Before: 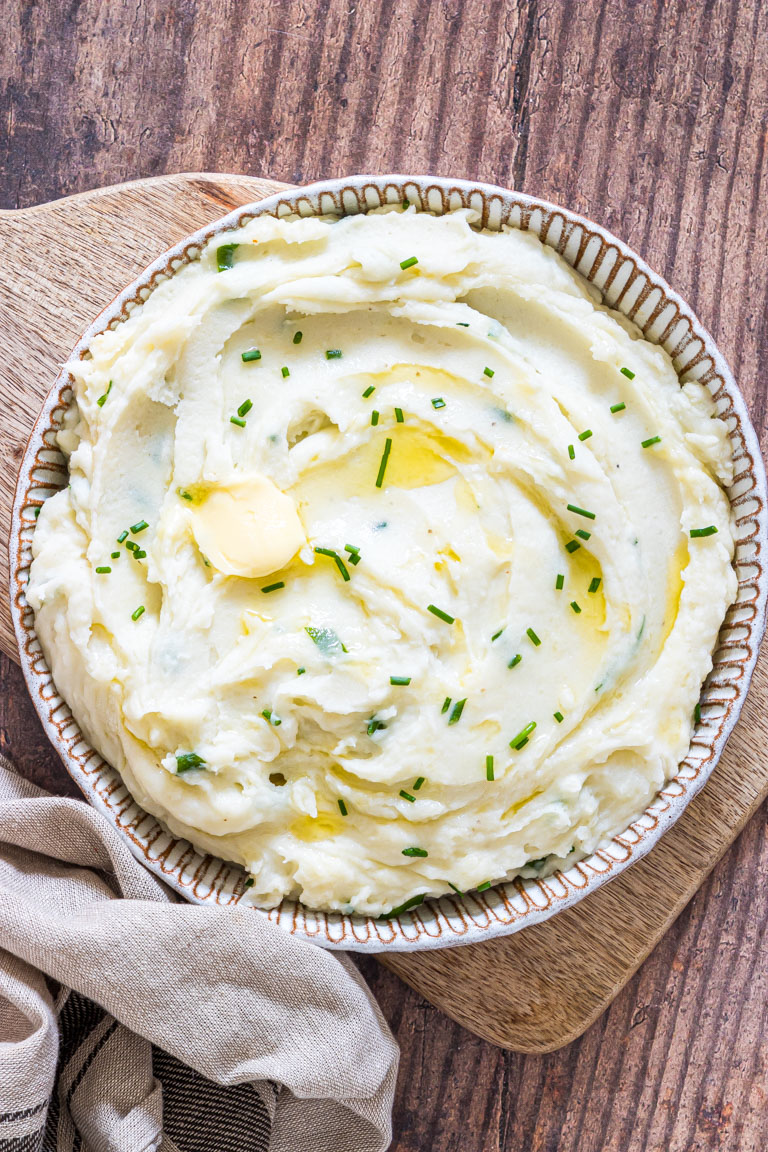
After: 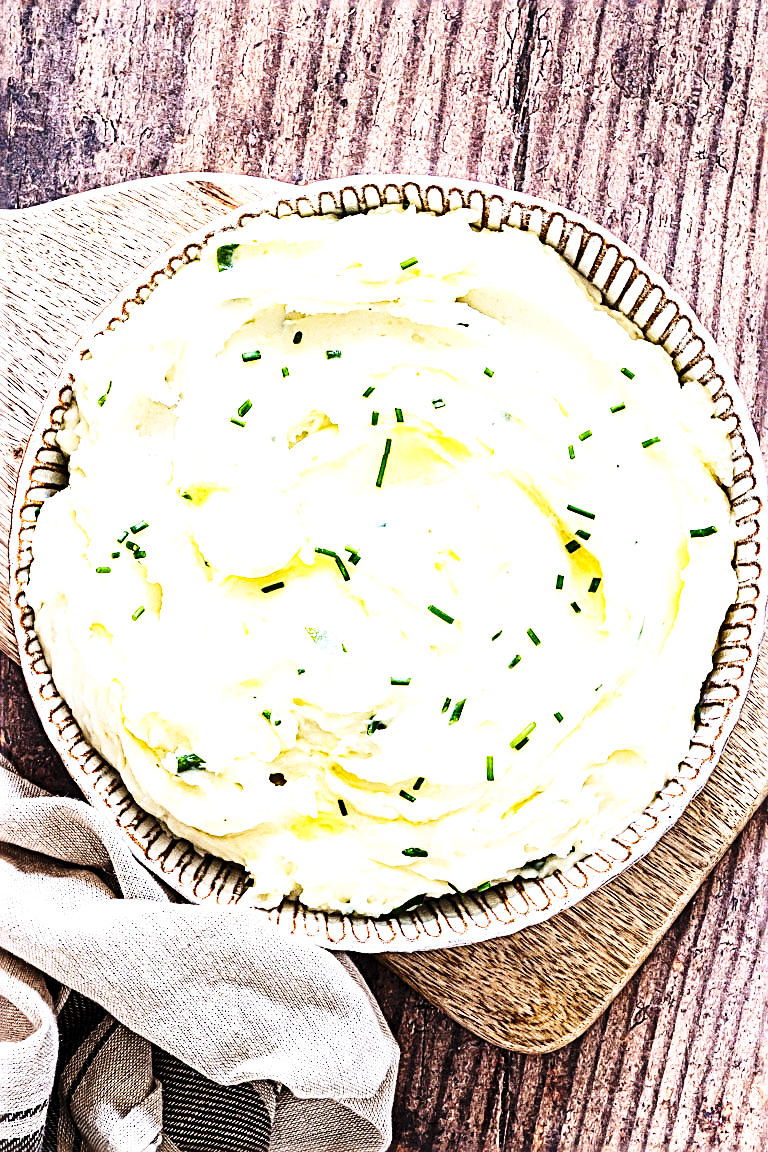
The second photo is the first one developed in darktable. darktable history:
rotate and perspective: automatic cropping original format, crop left 0, crop top 0
tone equalizer: -8 EV -1.08 EV, -7 EV -1.01 EV, -6 EV -0.867 EV, -5 EV -0.578 EV, -3 EV 0.578 EV, -2 EV 0.867 EV, -1 EV 1.01 EV, +0 EV 1.08 EV, edges refinement/feathering 500, mask exposure compensation -1.57 EV, preserve details no
sharpen: radius 3.025, amount 0.757
base curve: curves: ch0 [(0, 0) (0.04, 0.03) (0.133, 0.232) (0.448, 0.748) (0.843, 0.968) (1, 1)], preserve colors none
grain: coarseness 0.09 ISO
